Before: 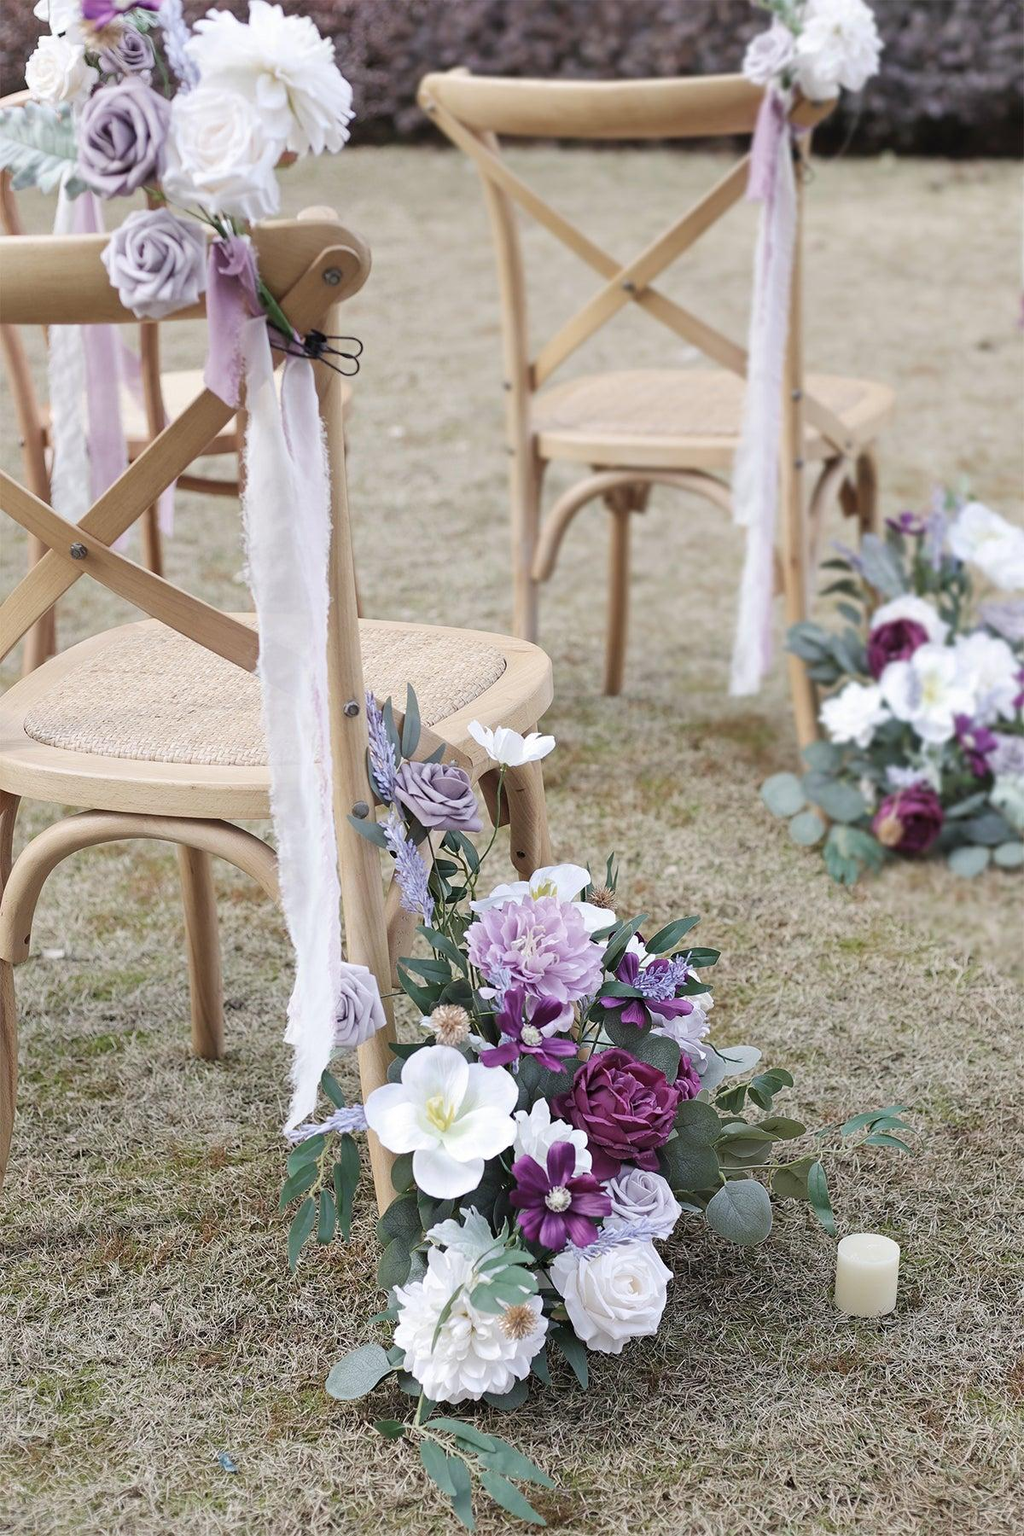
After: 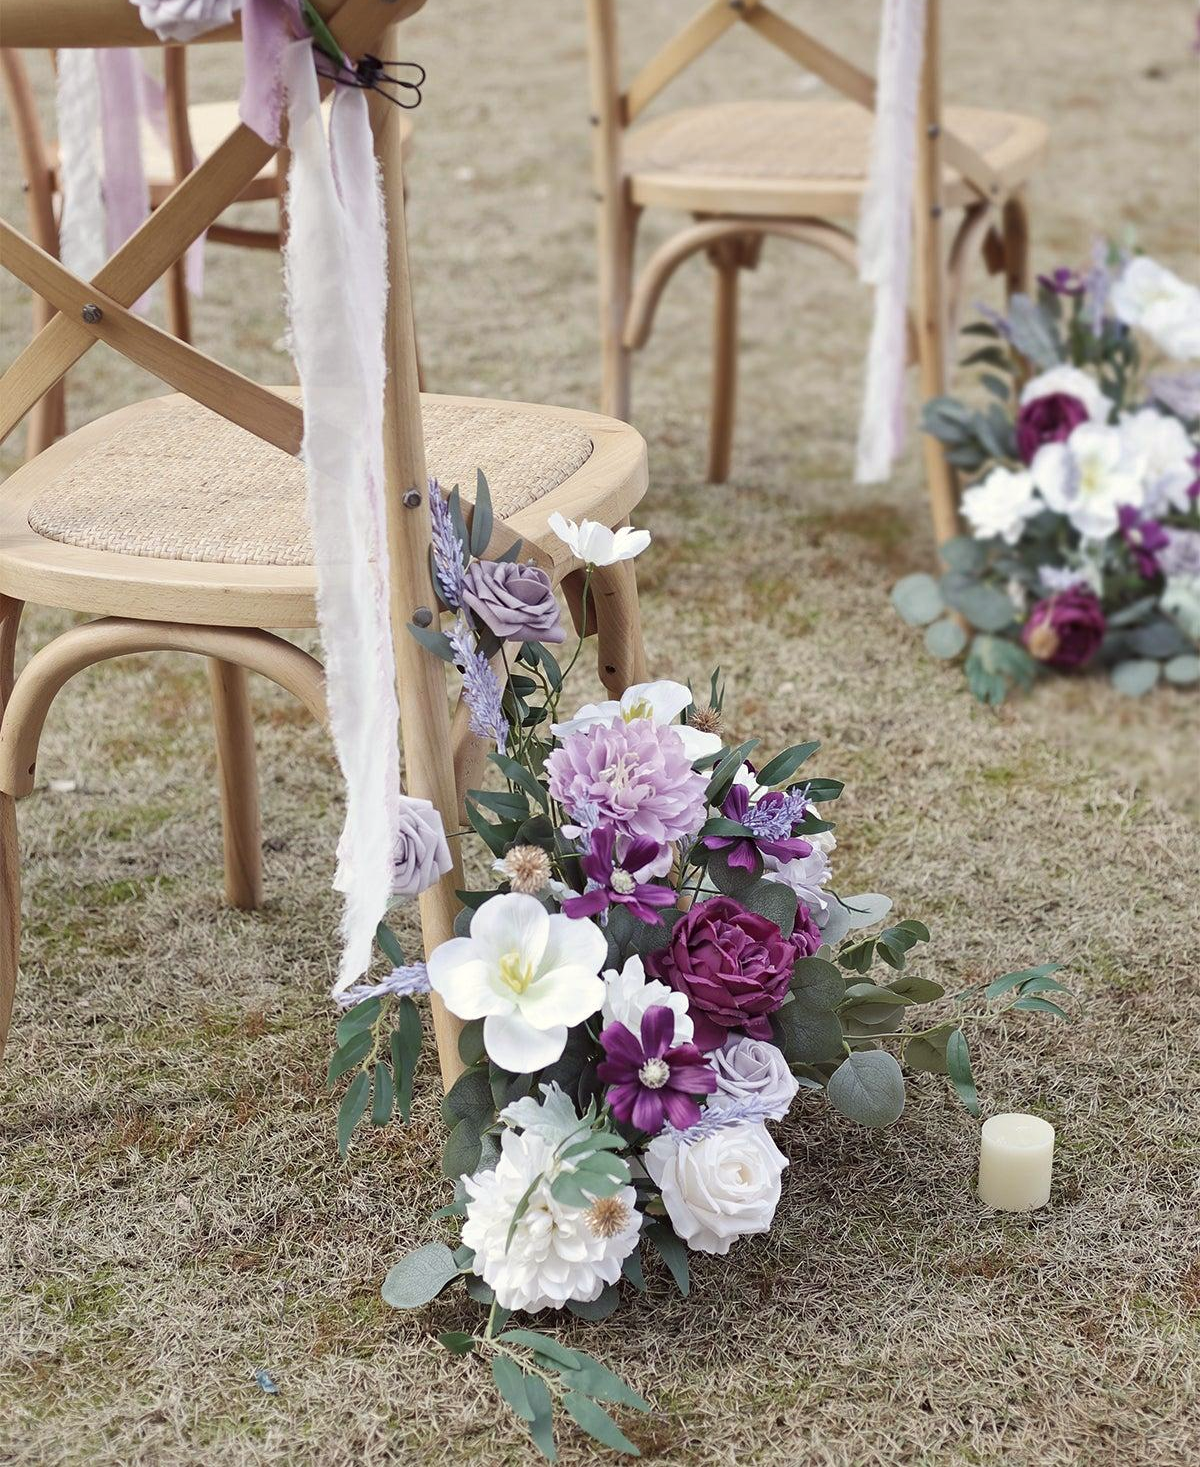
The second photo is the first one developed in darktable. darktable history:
color correction: highlights a* -1.04, highlights b* 4.55, shadows a* 3.64
shadows and highlights: radius 267.3, soften with gaussian
crop and rotate: top 18.452%
tone equalizer: on, module defaults
